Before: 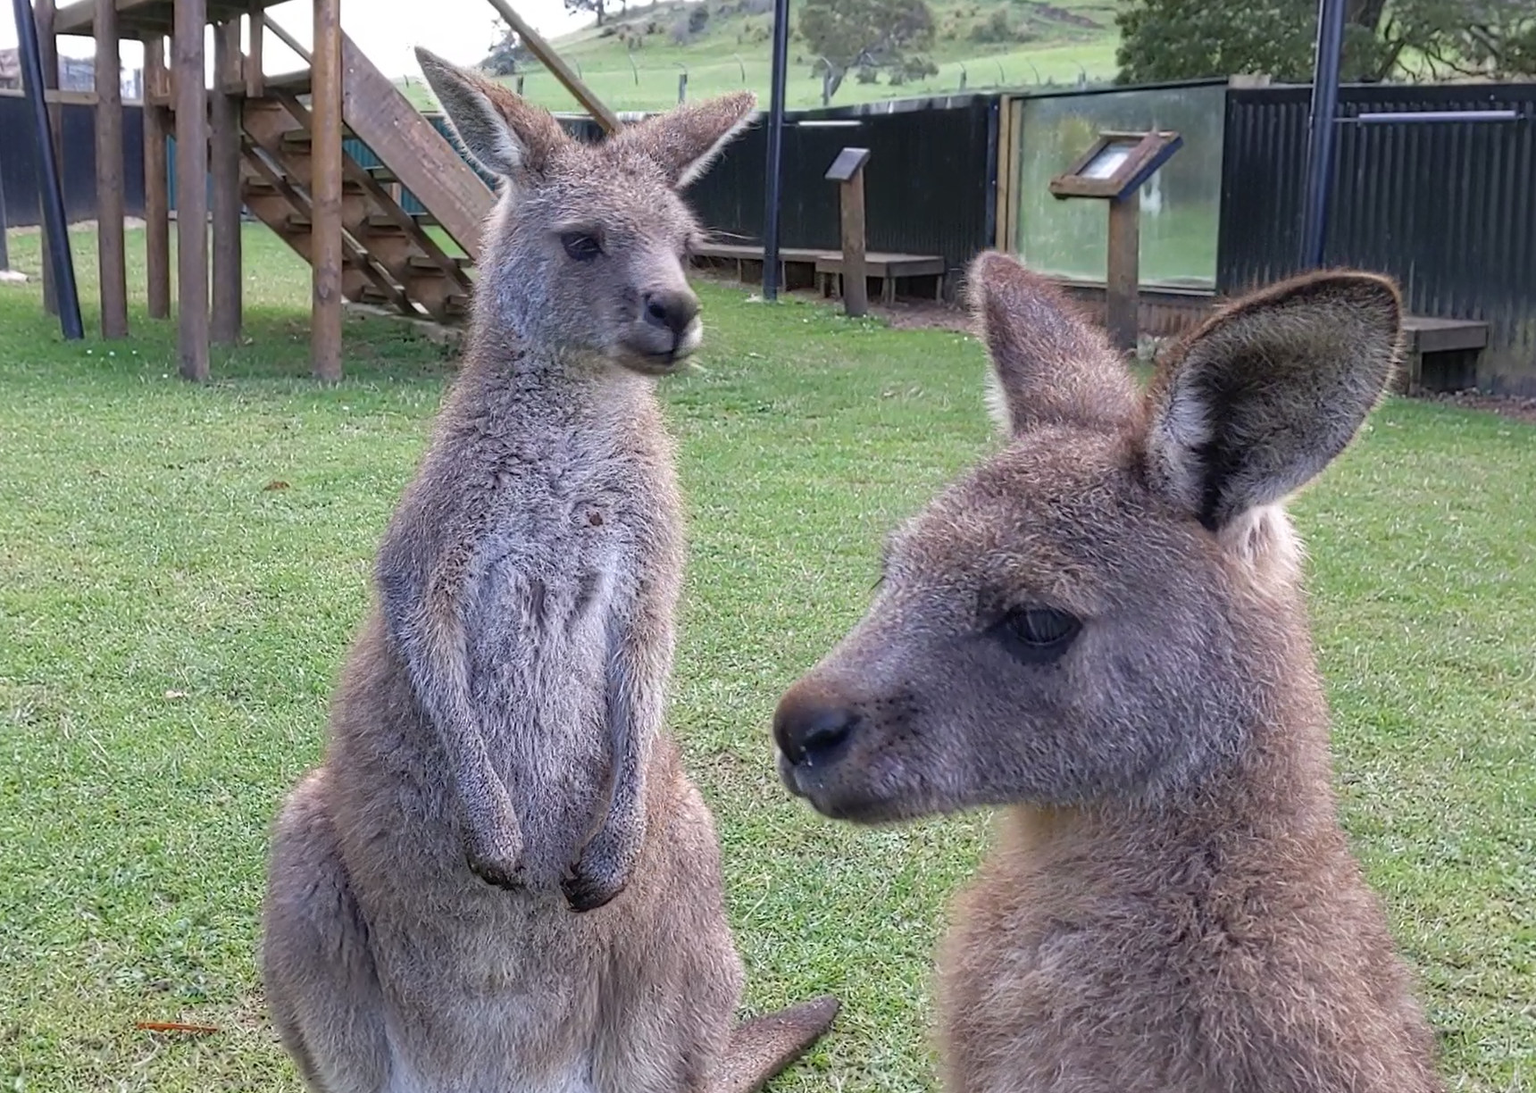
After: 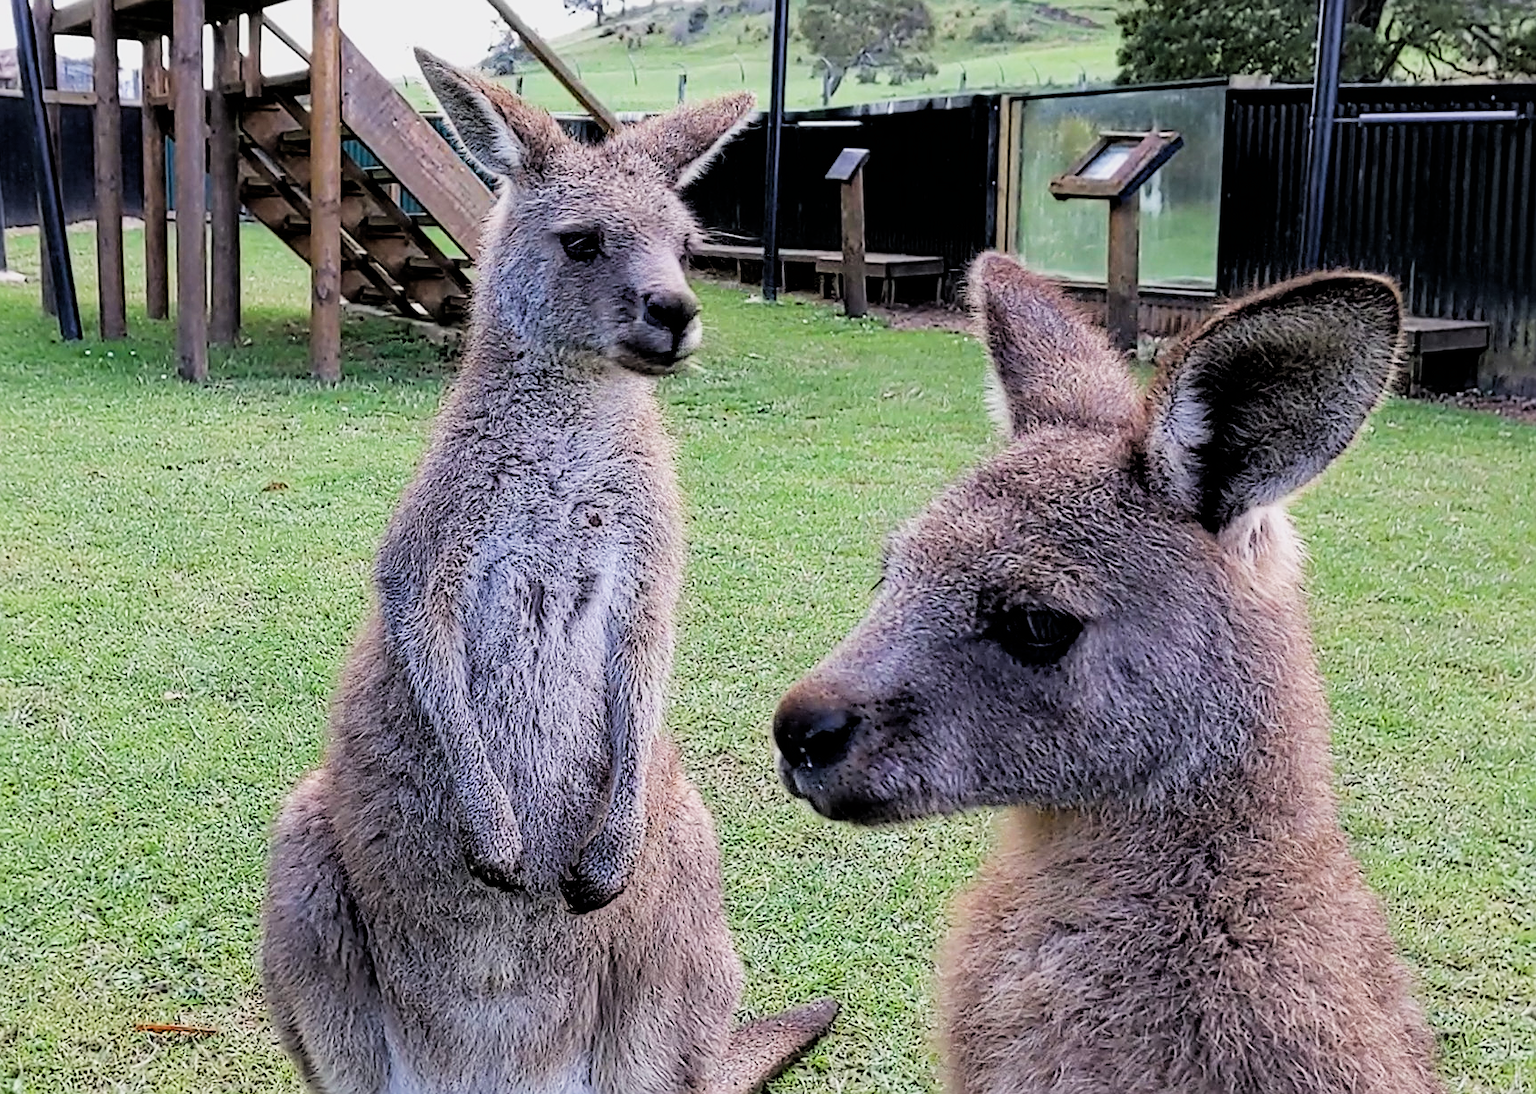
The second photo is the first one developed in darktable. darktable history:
crop and rotate: left 0.126%
rgb levels: levels [[0.01, 0.419, 0.839], [0, 0.5, 1], [0, 0.5, 1]]
haze removal: compatibility mode true, adaptive false
exposure: black level correction 0.001, compensate highlight preservation false
sharpen: on, module defaults
white balance: emerald 1
color correction: saturation 1.1
filmic rgb: black relative exposure -5 EV, hardness 2.88, contrast 1.3, highlights saturation mix -10%
